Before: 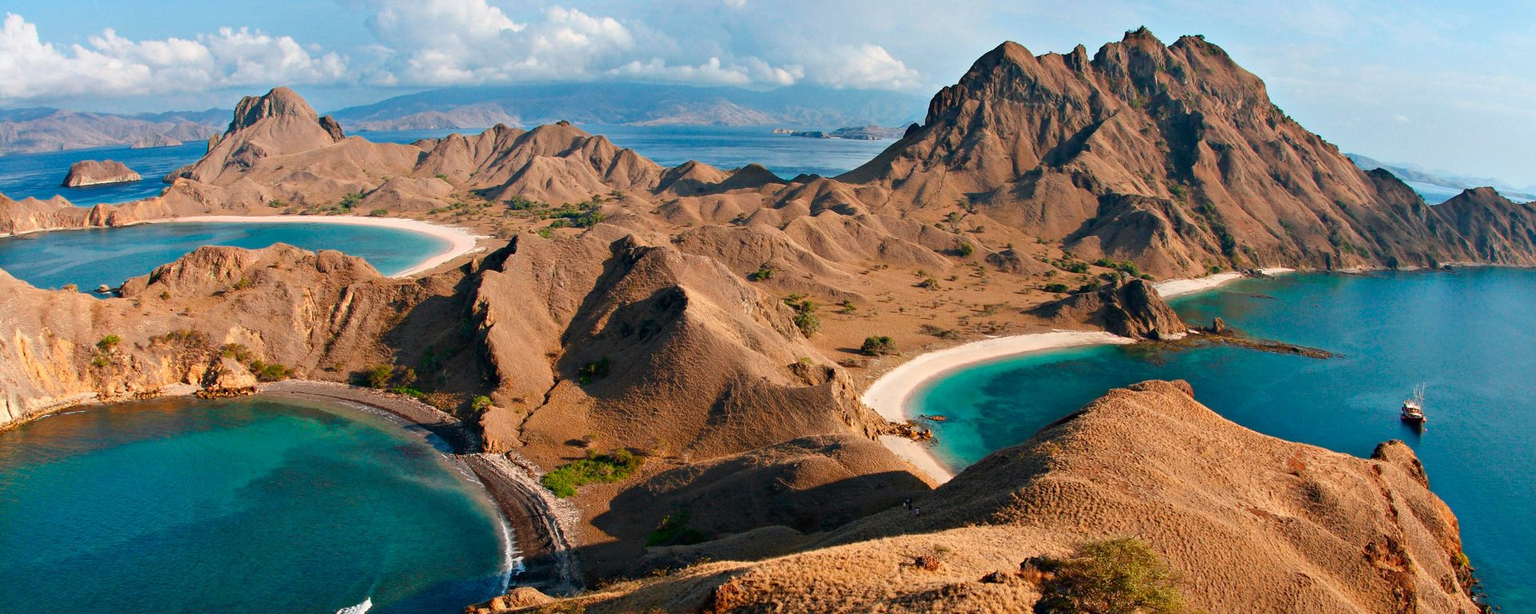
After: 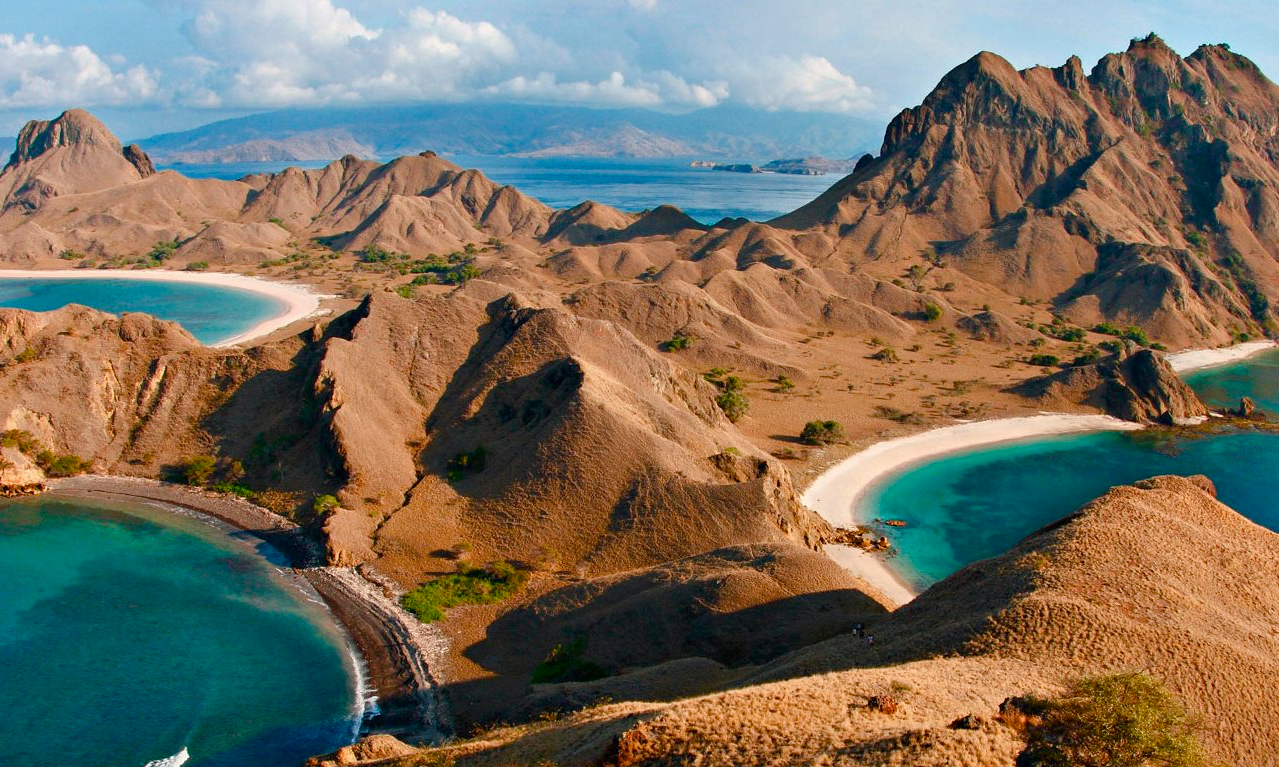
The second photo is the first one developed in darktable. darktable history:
color balance rgb: shadows lift › chroma 0.945%, shadows lift › hue 113.22°, power › hue 330.09°, perceptual saturation grading › global saturation -0.033%, perceptual saturation grading › highlights -18.656%, perceptual saturation grading › mid-tones 6.769%, perceptual saturation grading › shadows 28.228%, global vibrance 20%
crop and rotate: left 14.384%, right 18.987%
